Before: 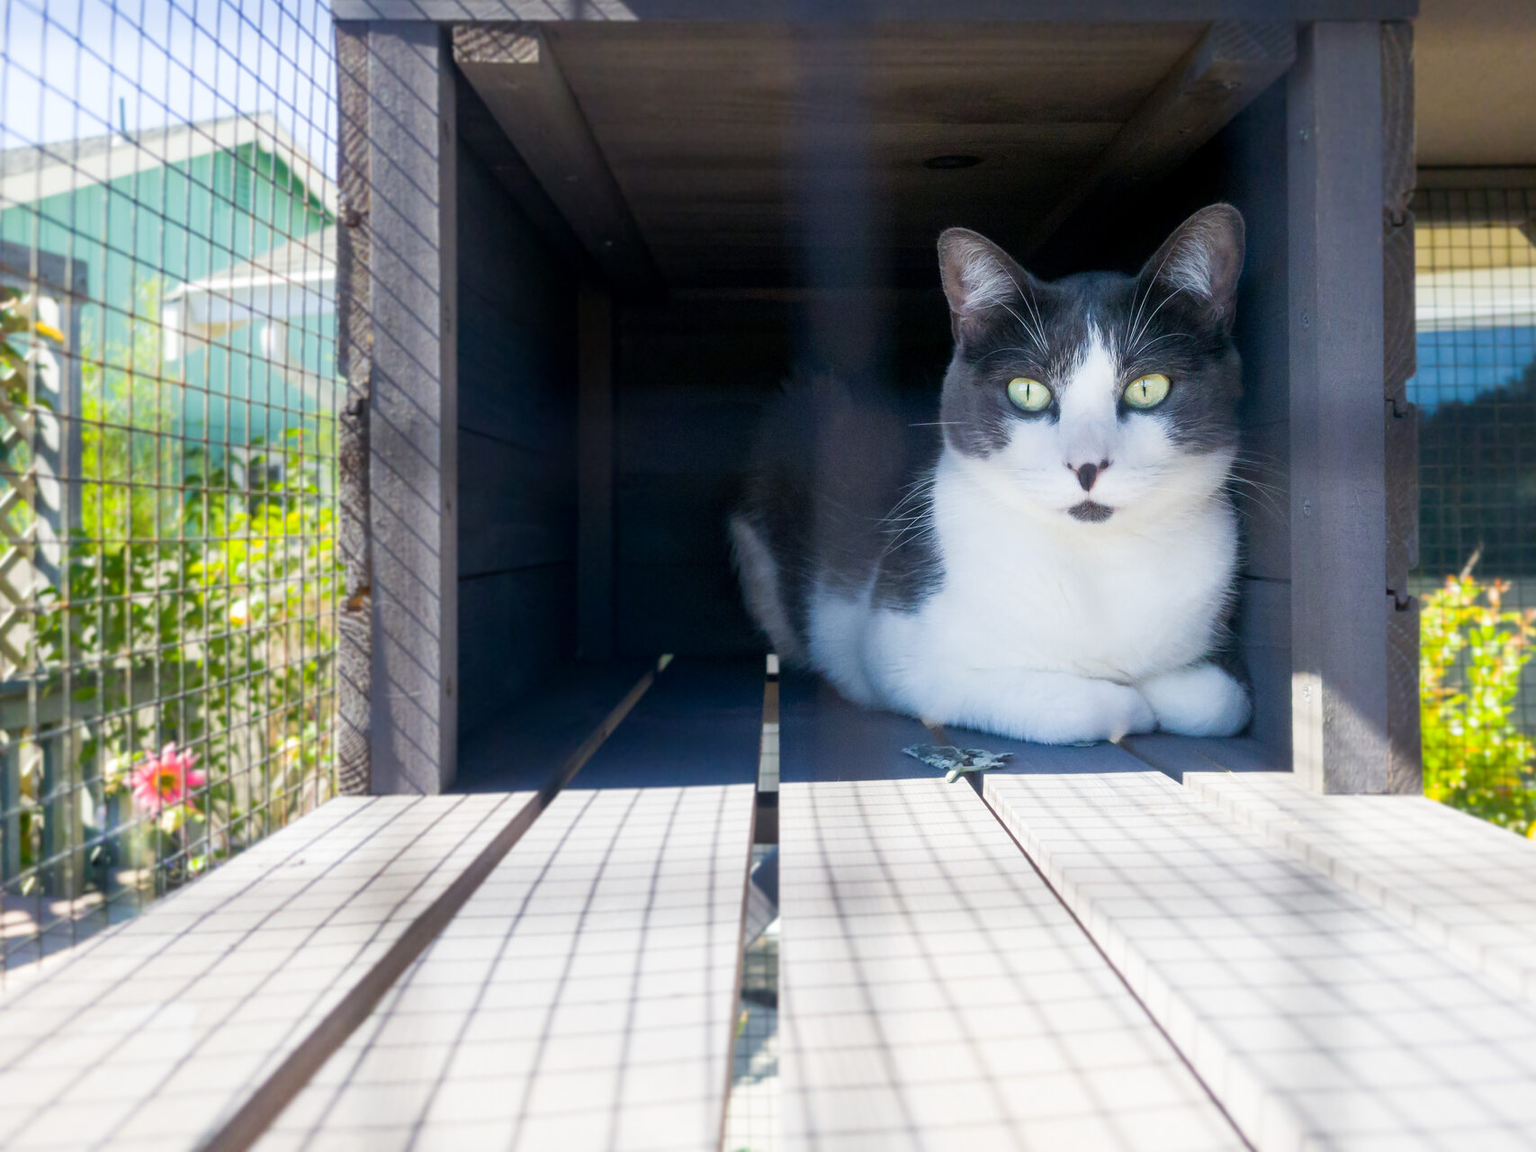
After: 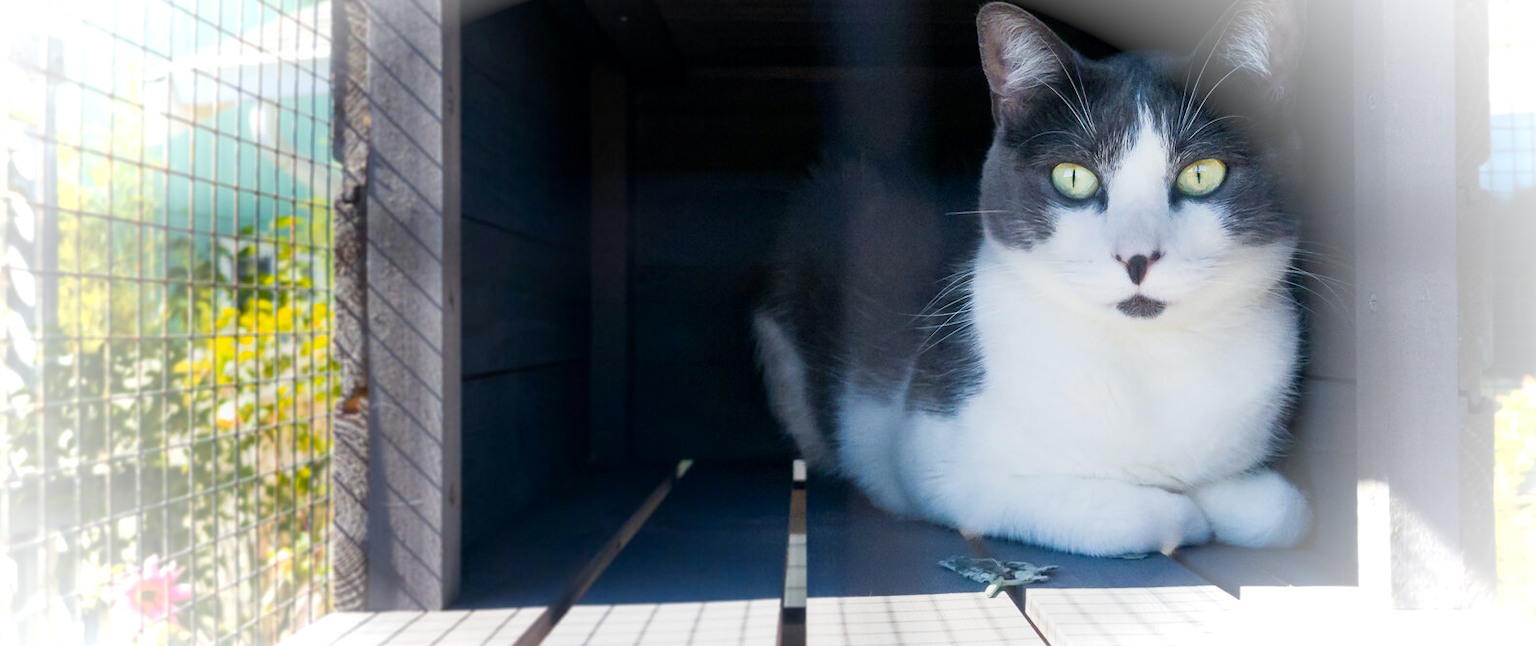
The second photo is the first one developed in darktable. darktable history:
color zones: curves: ch1 [(0.235, 0.558) (0.75, 0.5)]; ch2 [(0.25, 0.462) (0.749, 0.457)]
vignetting: fall-off start 70.24%, brightness 0.981, saturation -0.494, width/height ratio 1.334
crop: left 1.826%, top 19.617%, right 5.015%, bottom 28.077%
filmic rgb: black relative exposure -16 EV, white relative exposure 2.89 EV, hardness 10
